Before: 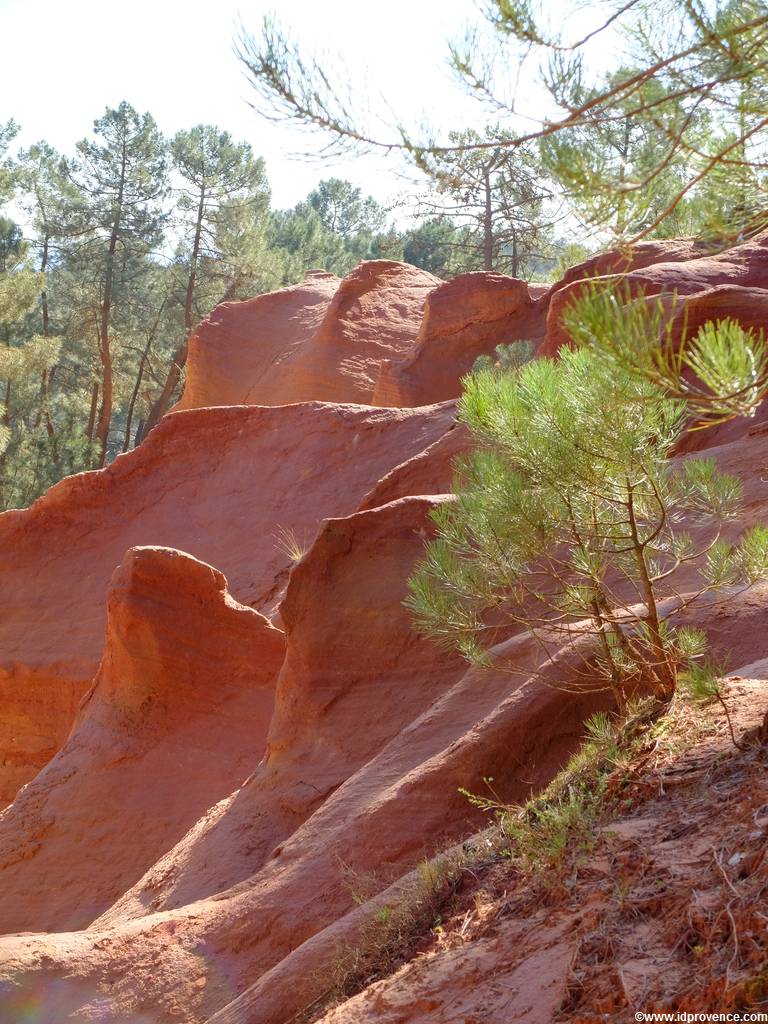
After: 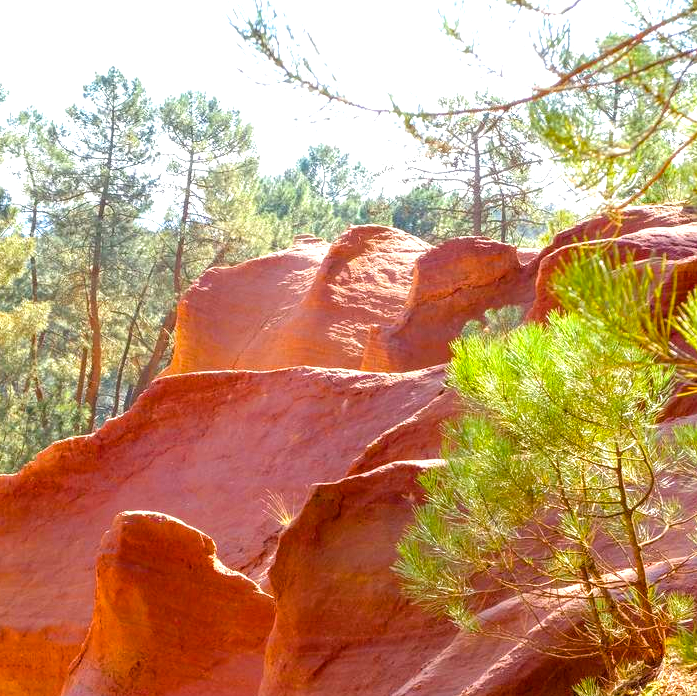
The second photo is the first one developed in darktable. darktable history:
local contrast: on, module defaults
crop: left 1.533%, top 3.445%, right 7.691%, bottom 28.499%
color balance rgb: linear chroma grading › global chroma 8.765%, perceptual saturation grading › global saturation 25.399%, global vibrance 9.915%
exposure: black level correction 0, exposure 0.699 EV, compensate highlight preservation false
